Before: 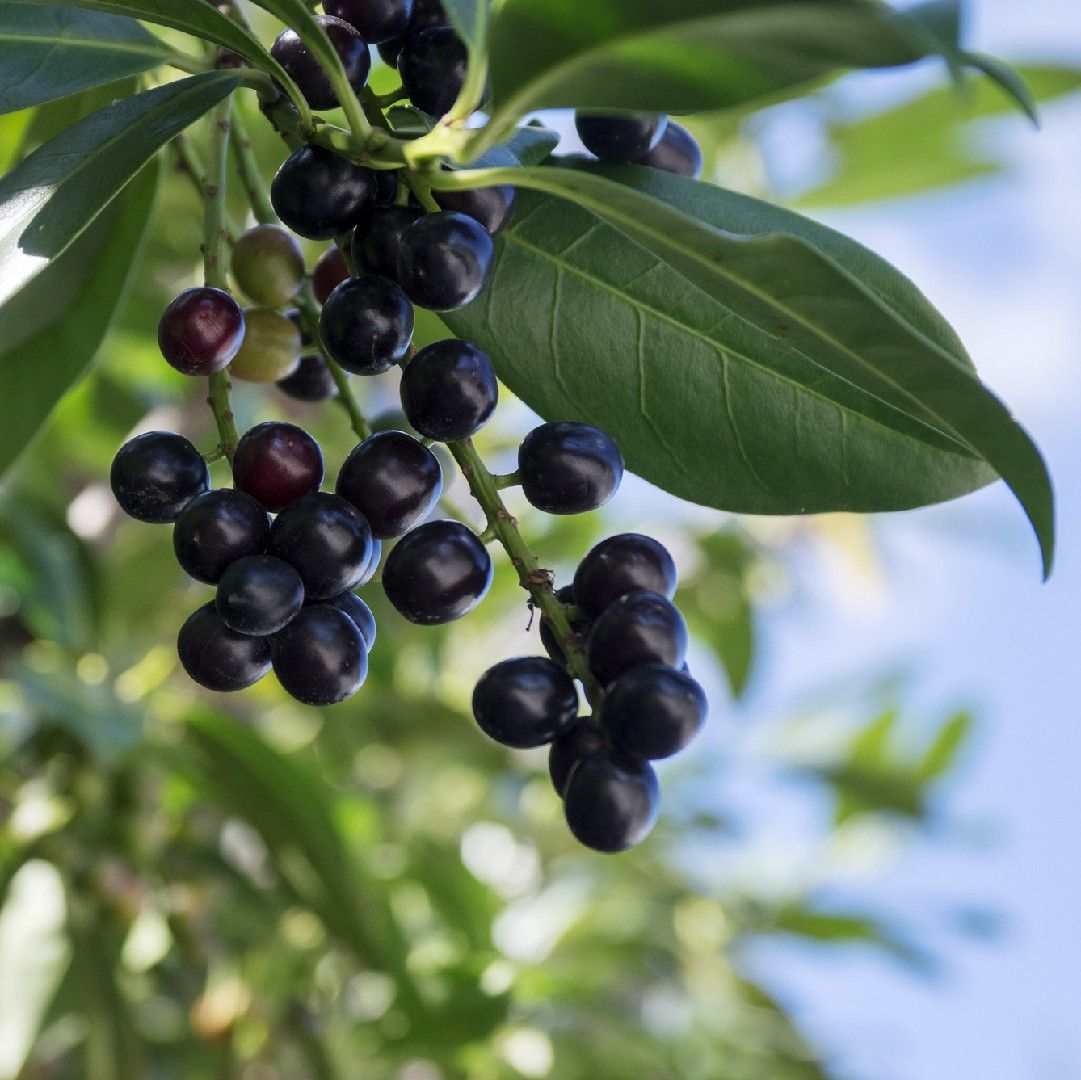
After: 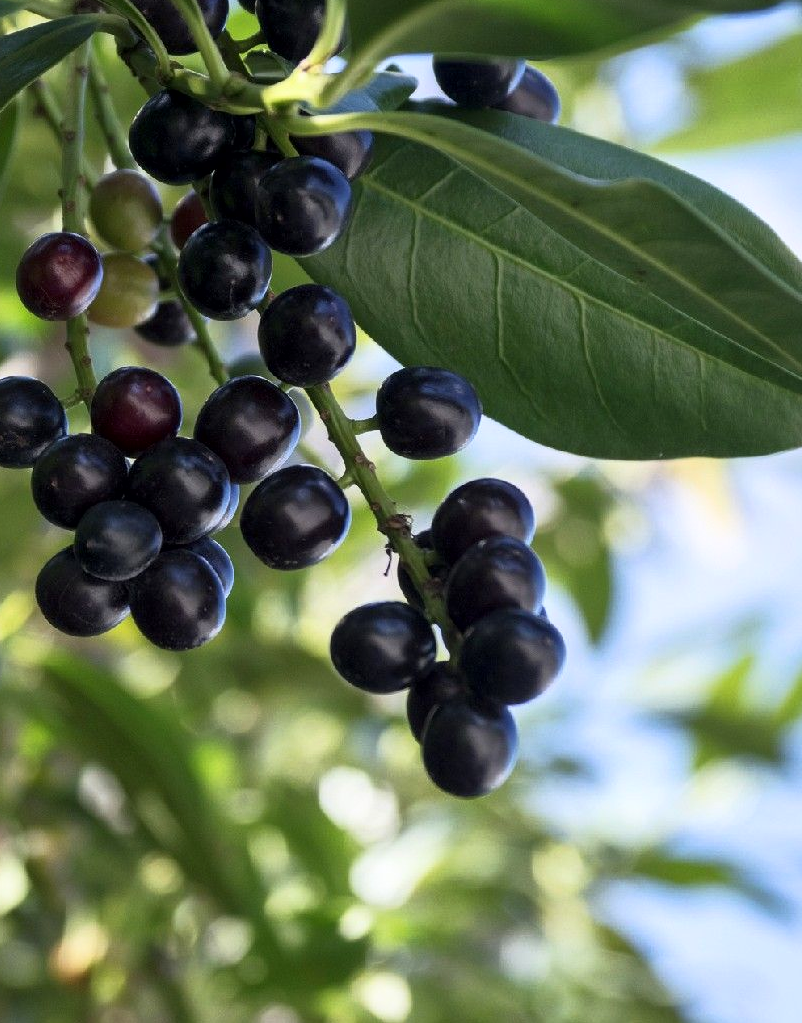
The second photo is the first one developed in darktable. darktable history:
tone equalizer: on, module defaults
base curve: curves: ch0 [(0, 0) (0.257, 0.25) (0.482, 0.586) (0.757, 0.871) (1, 1)]
local contrast: mode bilateral grid, contrast 20, coarseness 50, detail 120%, midtone range 0.2
crop and rotate: left 13.15%, top 5.251%, right 12.609%
